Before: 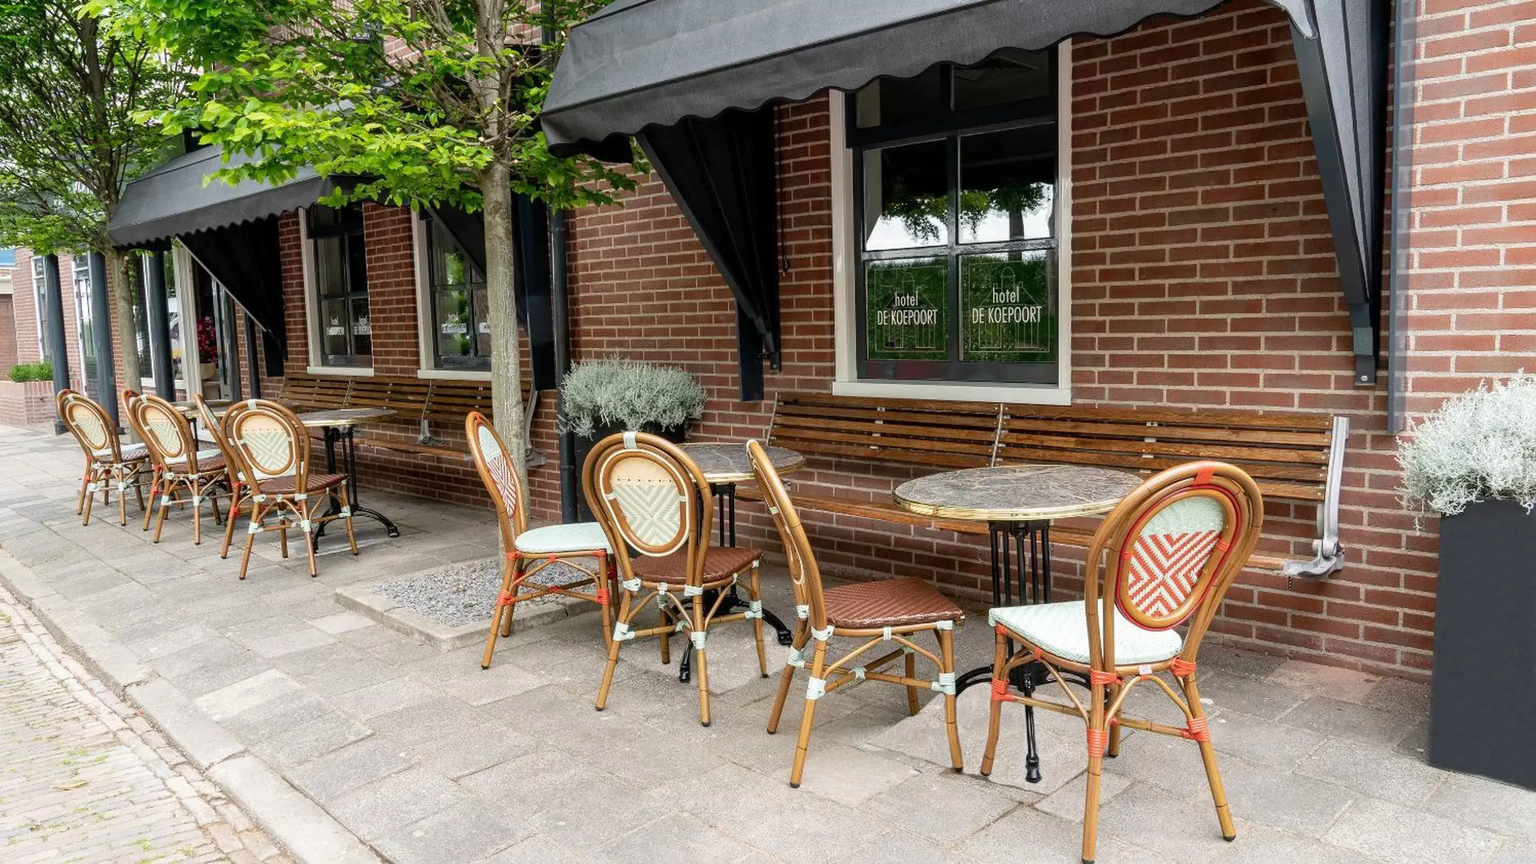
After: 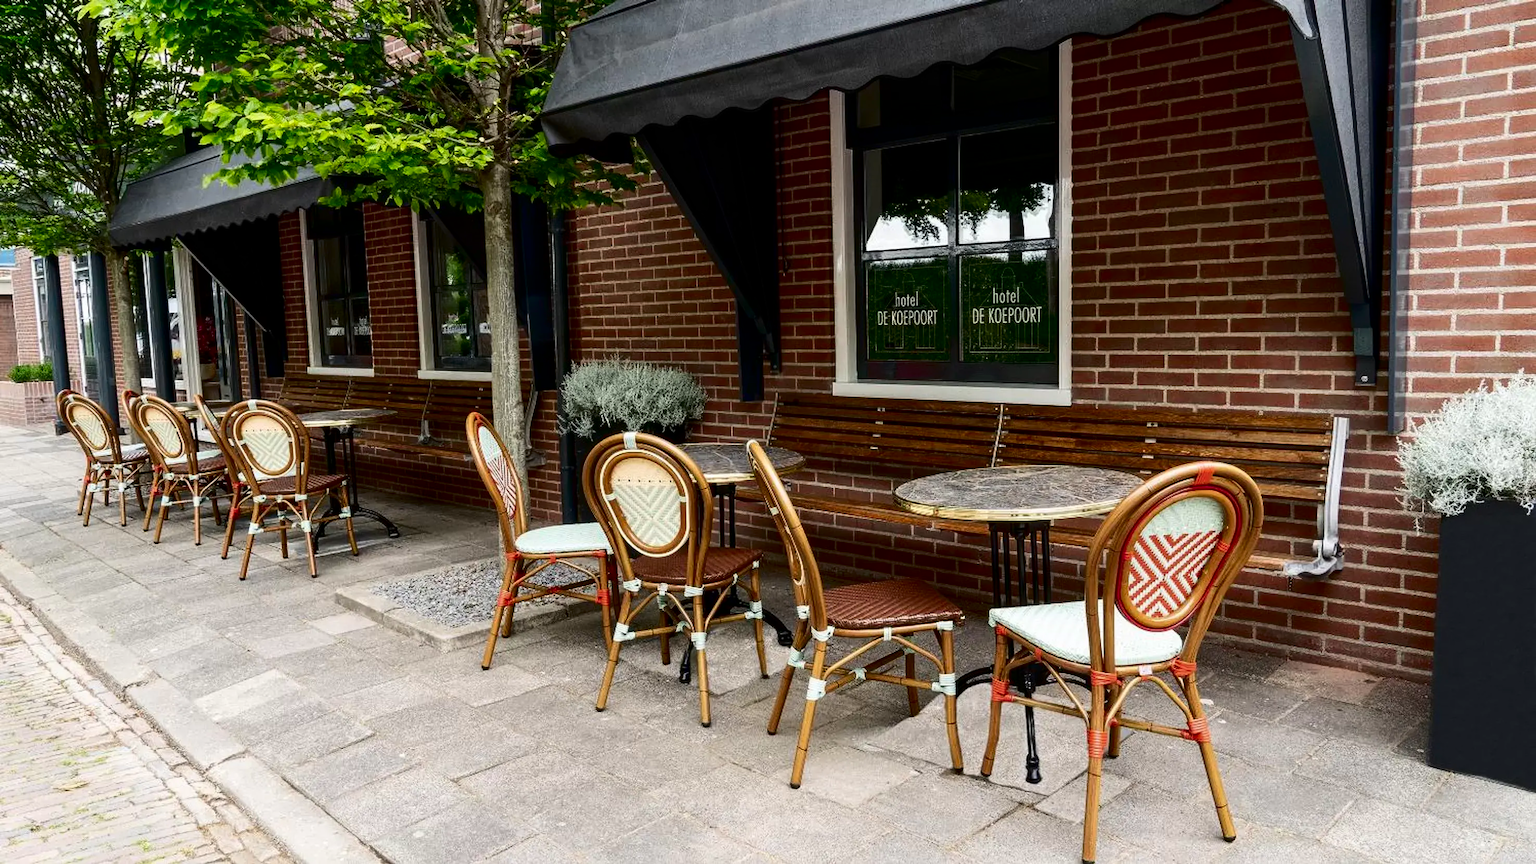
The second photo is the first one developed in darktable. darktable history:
contrast brightness saturation: contrast 0.191, brightness -0.245, saturation 0.11
